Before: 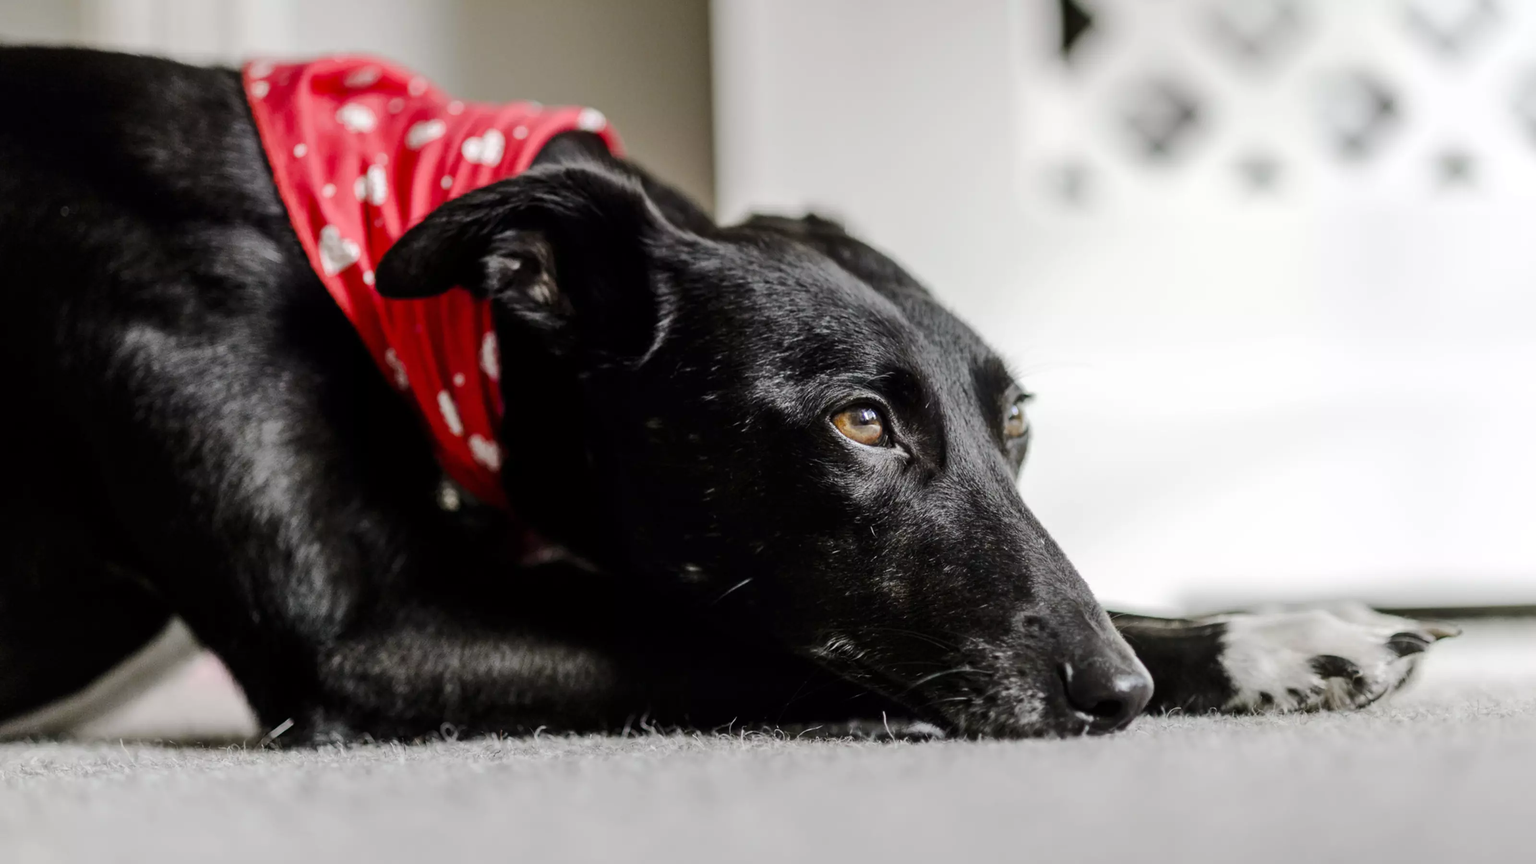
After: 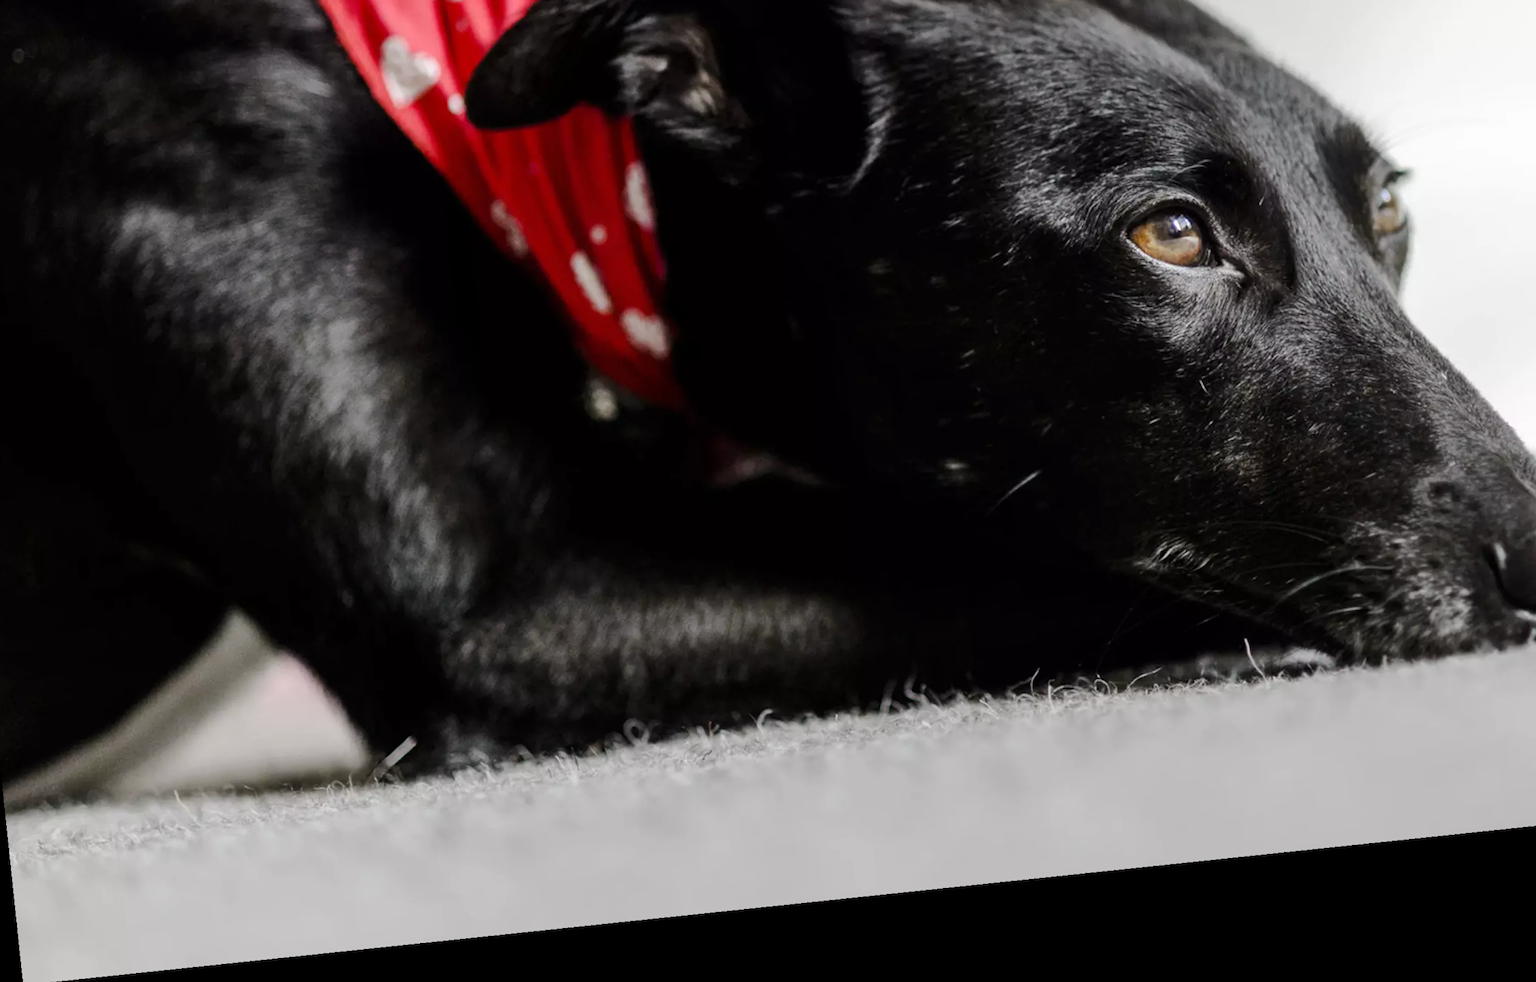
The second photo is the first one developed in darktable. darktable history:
crop and rotate: angle -0.82°, left 3.85%, top 31.828%, right 27.992%
rotate and perspective: rotation -6.83°, automatic cropping off
